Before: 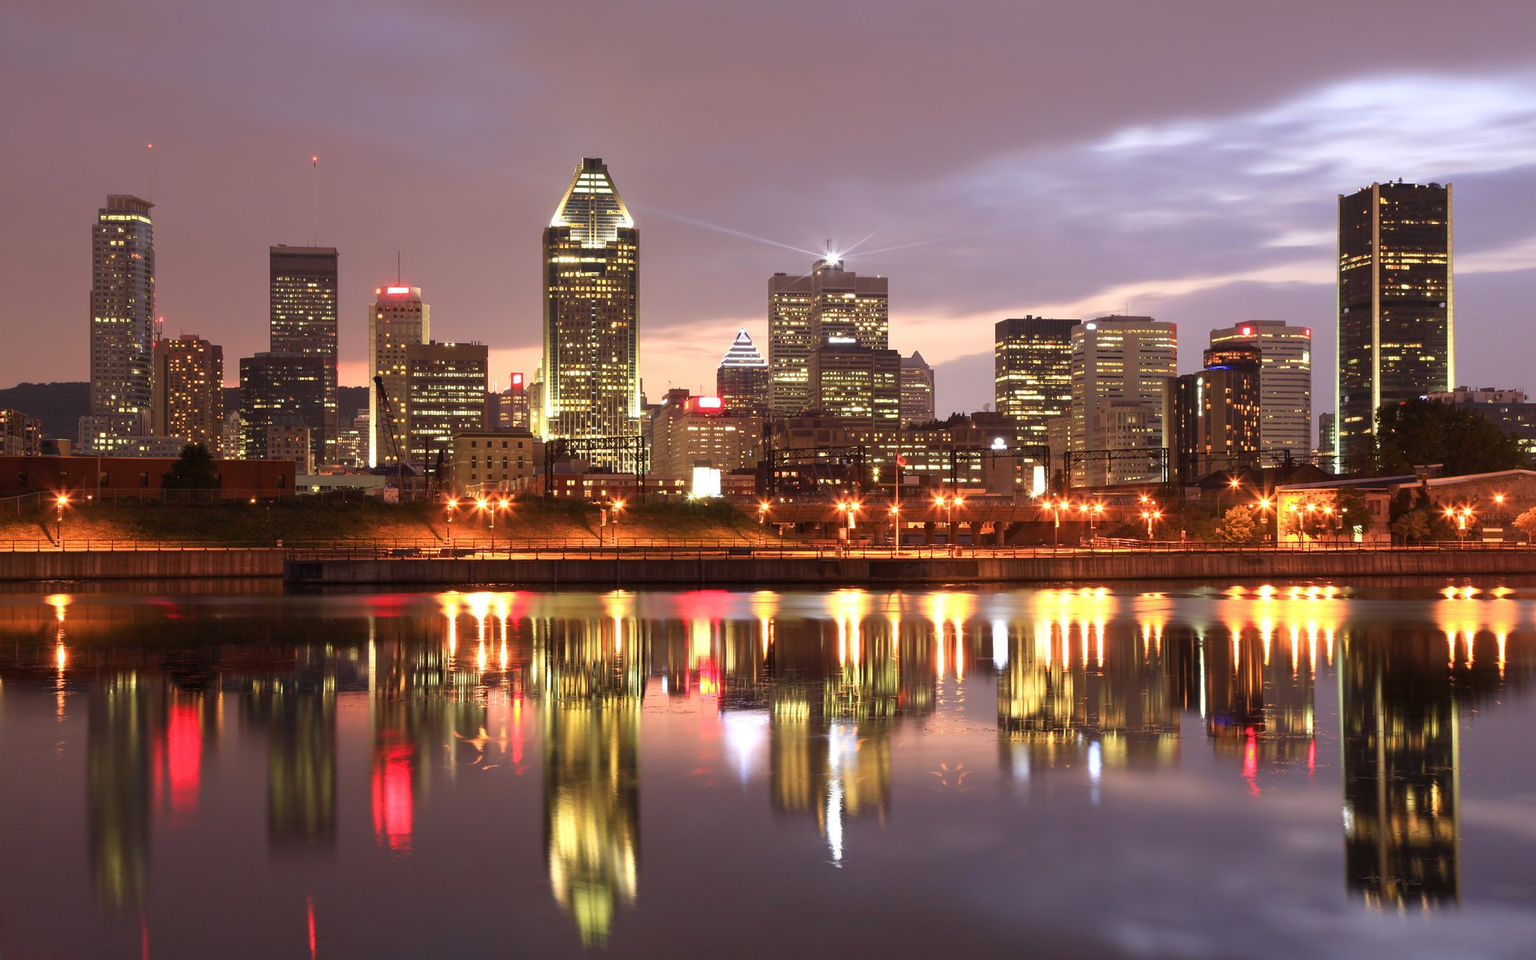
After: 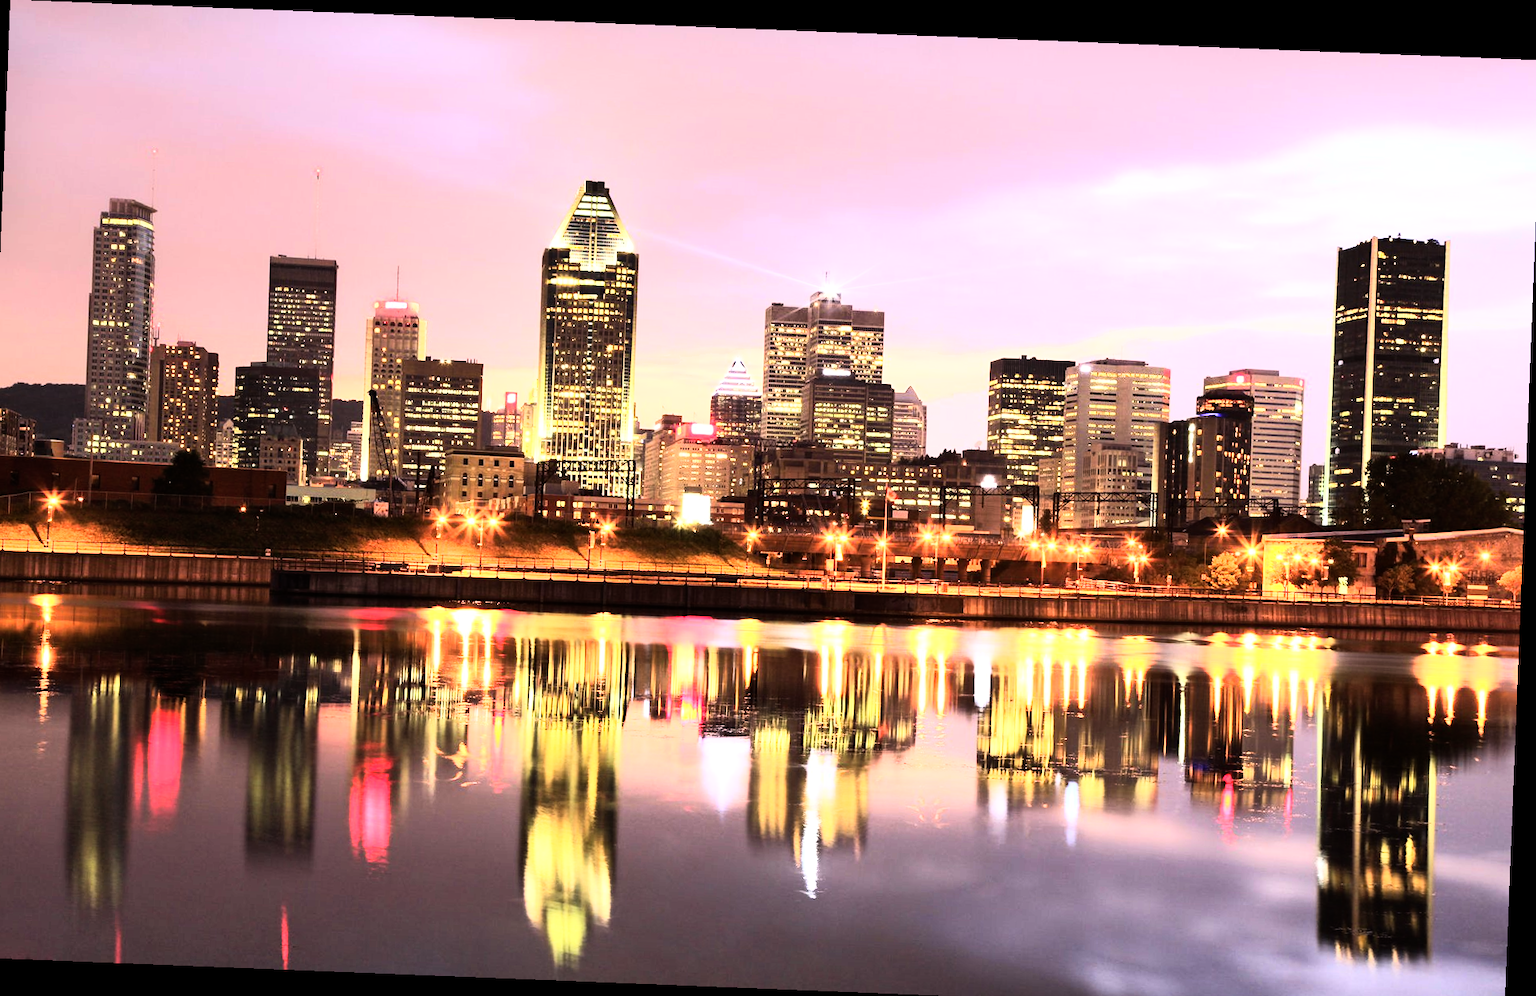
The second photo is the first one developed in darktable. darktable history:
exposure: black level correction 0.001, exposure 0.5 EV, compensate exposure bias true, compensate highlight preservation false
shadows and highlights: shadows 25, highlights -48, soften with gaussian
tone equalizer: -8 EV -0.001 EV, -7 EV 0.001 EV, -6 EV -0.002 EV, -5 EV -0.003 EV, -4 EV -0.062 EV, -3 EV -0.222 EV, -2 EV -0.267 EV, -1 EV 0.105 EV, +0 EV 0.303 EV
crop: left 1.743%, right 0.268%, bottom 2.011%
rotate and perspective: rotation 2.27°, automatic cropping off
rgb curve: curves: ch0 [(0, 0) (0.21, 0.15) (0.24, 0.21) (0.5, 0.75) (0.75, 0.96) (0.89, 0.99) (1, 1)]; ch1 [(0, 0.02) (0.21, 0.13) (0.25, 0.2) (0.5, 0.67) (0.75, 0.9) (0.89, 0.97) (1, 1)]; ch2 [(0, 0.02) (0.21, 0.13) (0.25, 0.2) (0.5, 0.67) (0.75, 0.9) (0.89, 0.97) (1, 1)], compensate middle gray true
color balance rgb: on, module defaults
